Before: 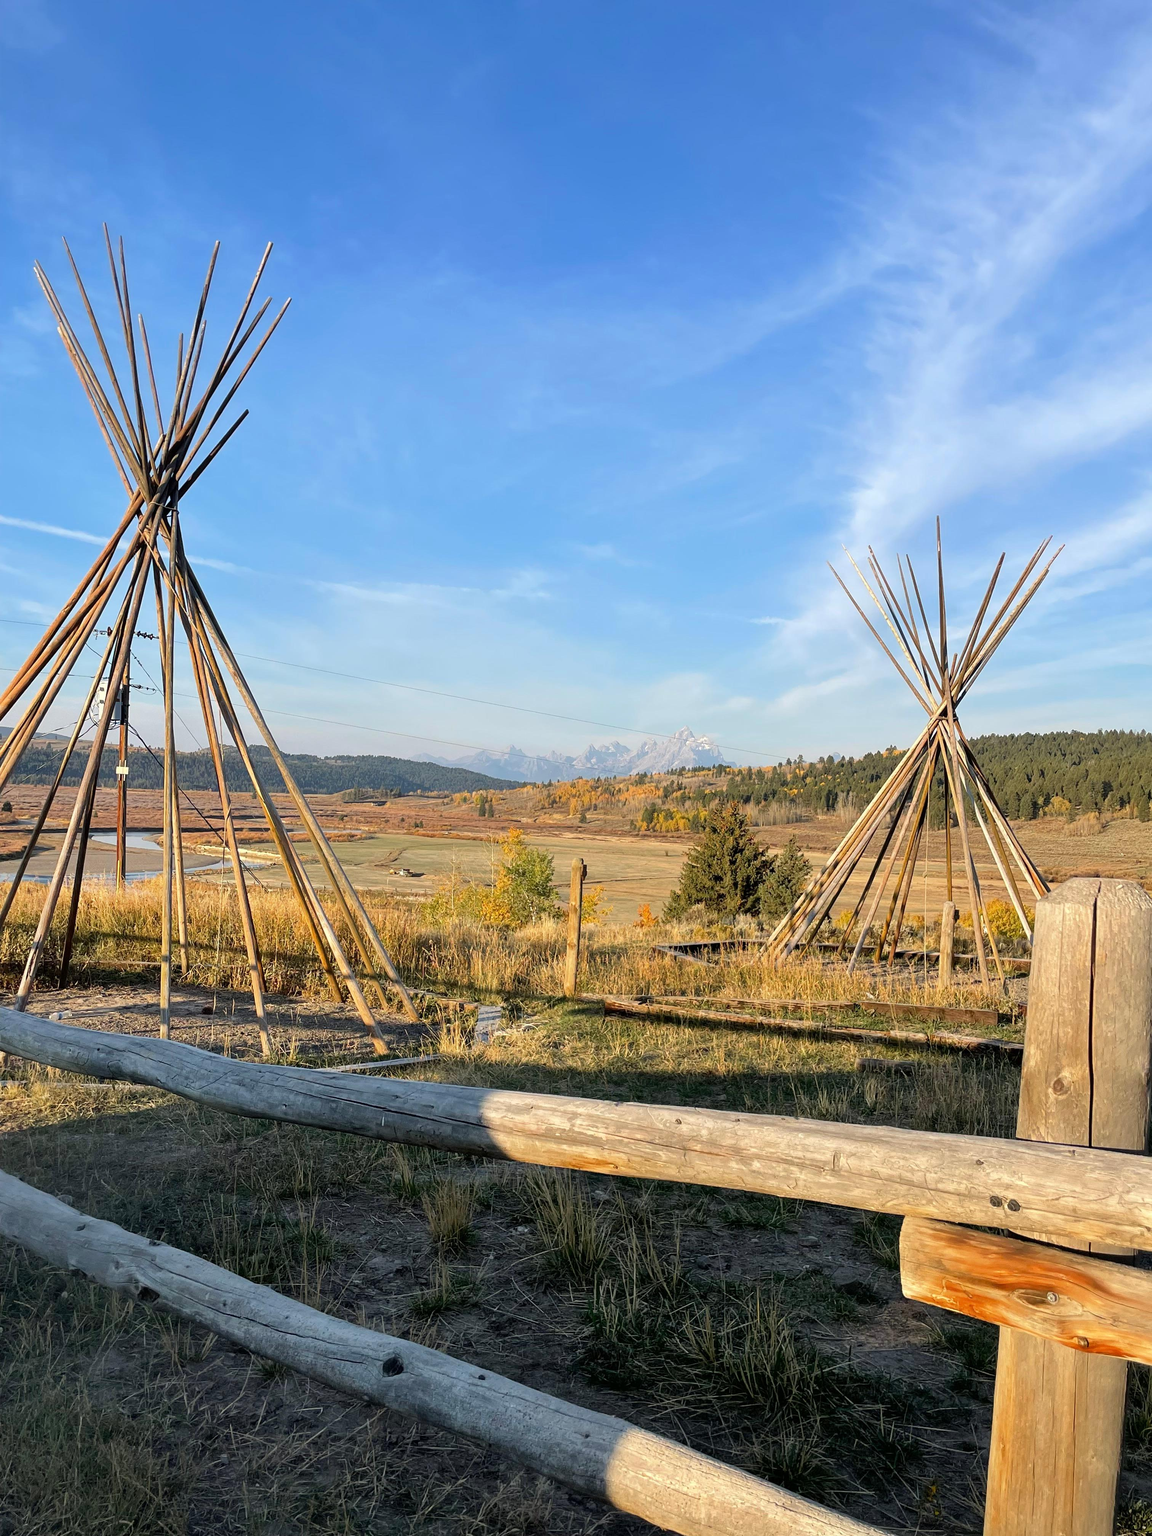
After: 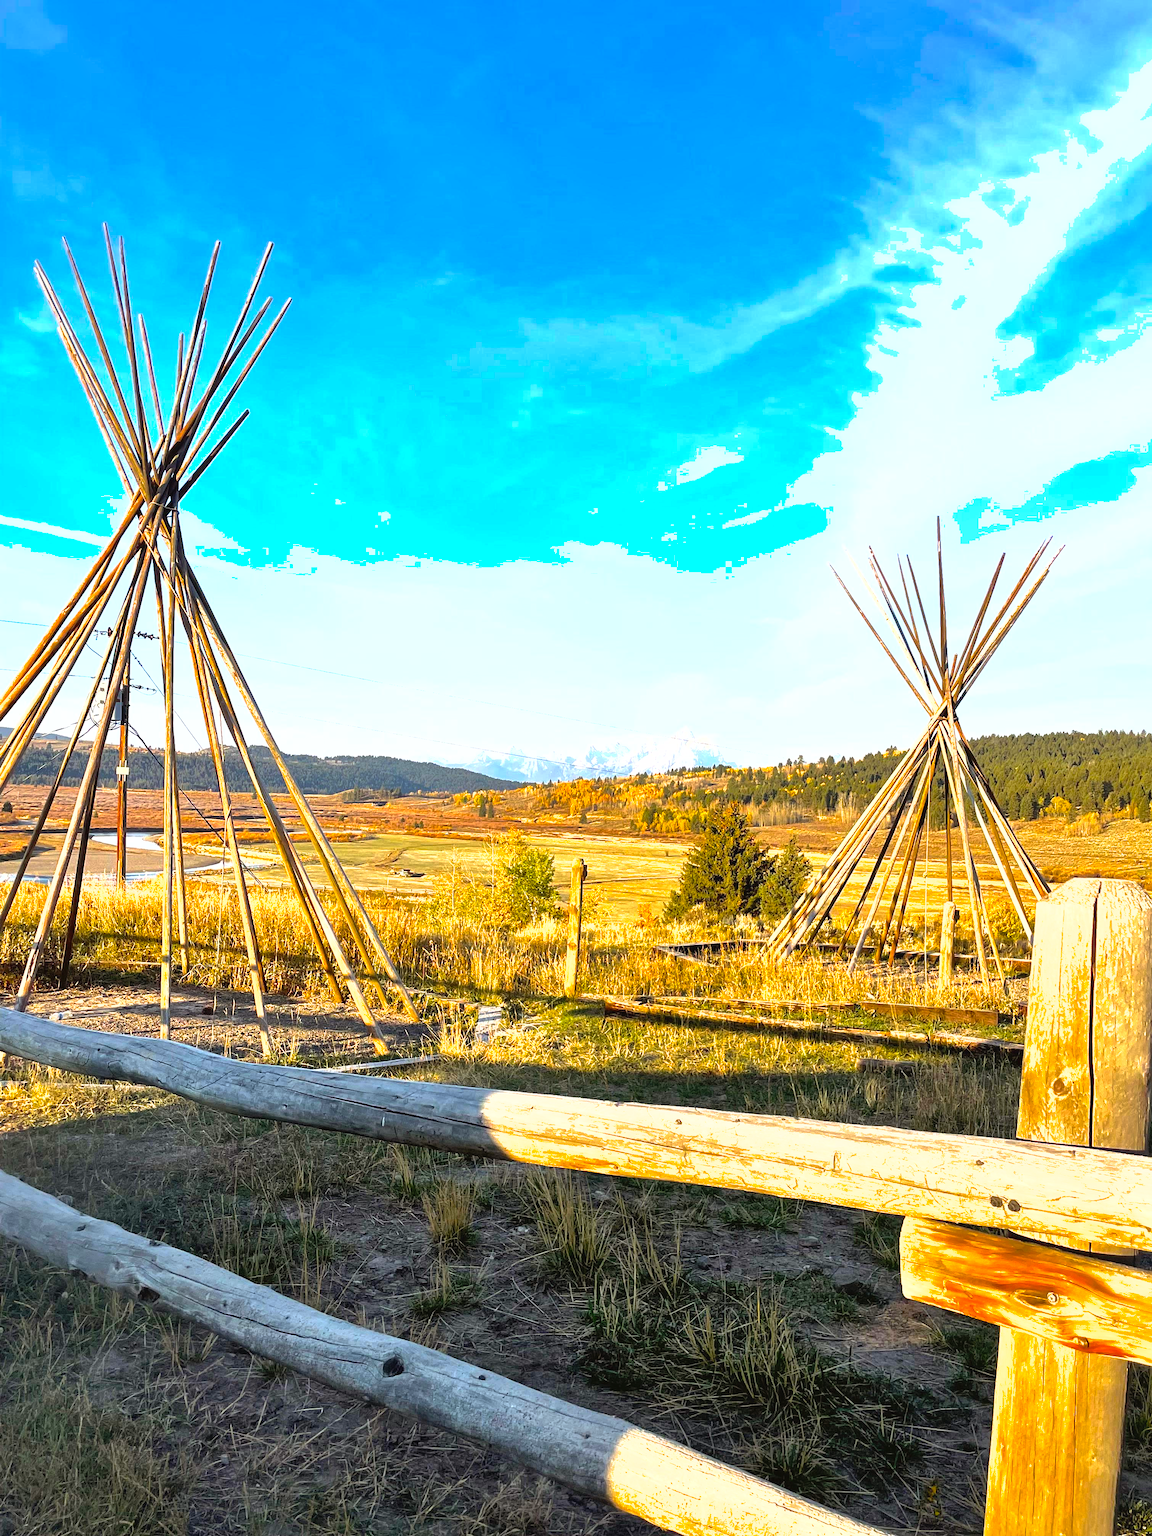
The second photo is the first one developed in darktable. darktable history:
color balance rgb: power › luminance -3.838%, power › chroma 0.536%, power › hue 42.15°, perceptual saturation grading › global saturation 40.578%, perceptual brilliance grading › global brilliance -5.255%, perceptual brilliance grading › highlights 23.91%, perceptual brilliance grading › mid-tones 7.061%, perceptual brilliance grading › shadows -4.785%
shadows and highlights: on, module defaults
exposure: black level correction -0.002, exposure 0.536 EV, compensate highlight preservation false
